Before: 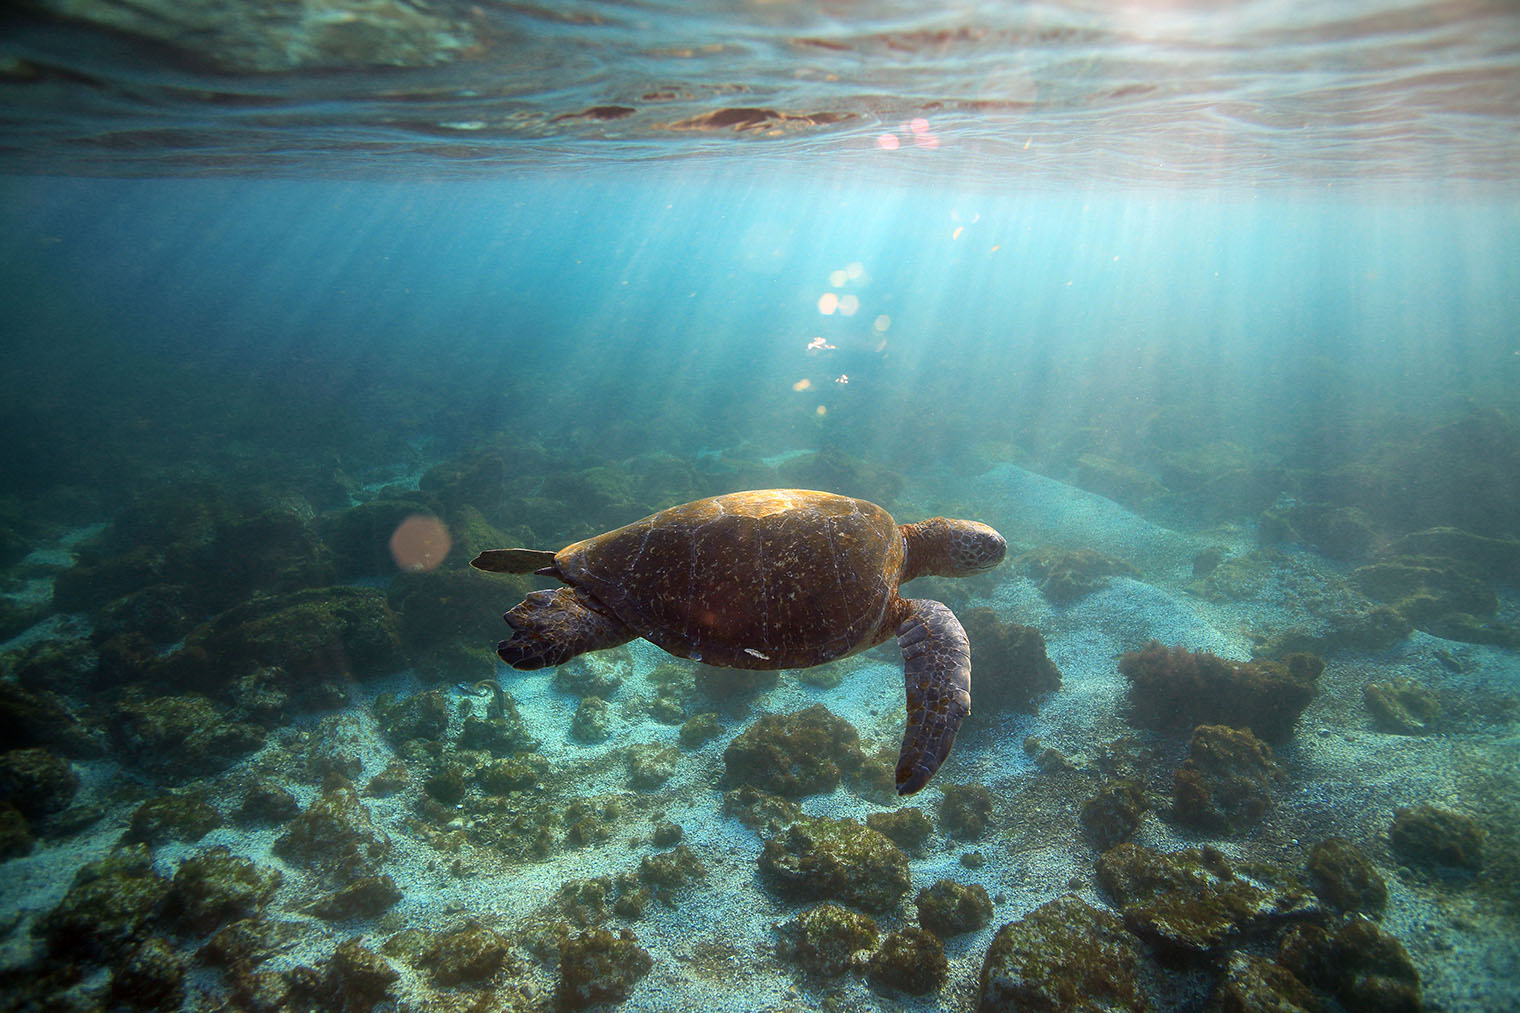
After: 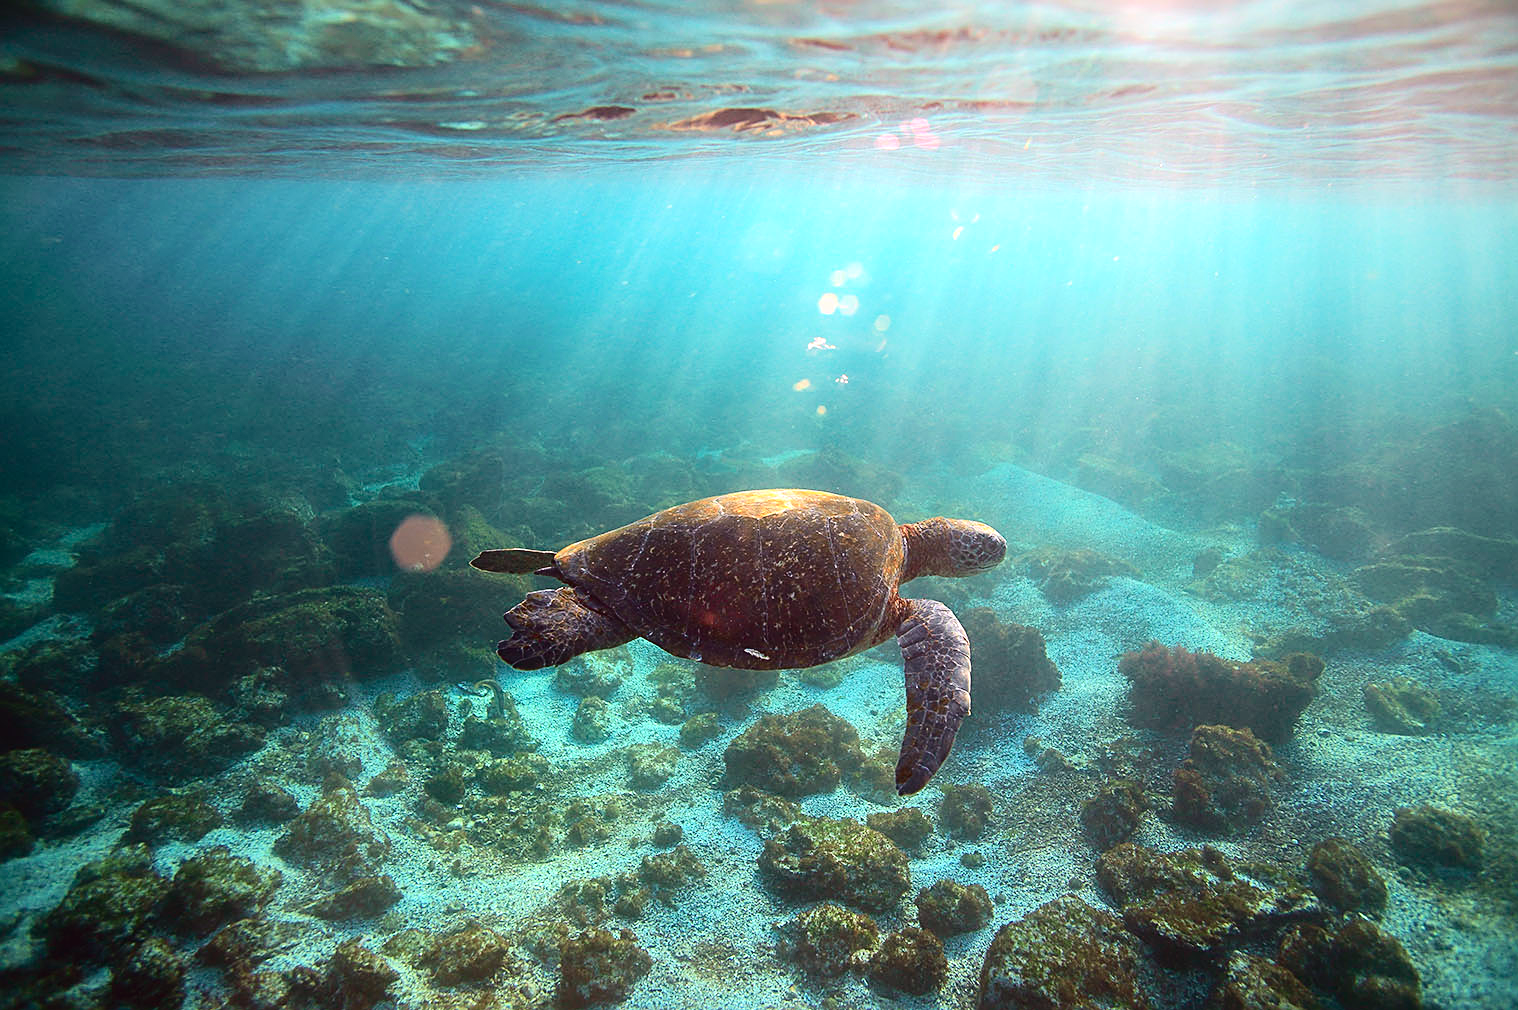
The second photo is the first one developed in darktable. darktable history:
exposure: black level correction 0, exposure 0.4 EV, compensate exposure bias true, compensate highlight preservation false
crop: top 0.05%, bottom 0.098%
tone curve: curves: ch0 [(0, 0.025) (0.15, 0.143) (0.452, 0.486) (0.751, 0.788) (1, 0.961)]; ch1 [(0, 0) (0.43, 0.408) (0.476, 0.469) (0.497, 0.507) (0.546, 0.571) (0.566, 0.607) (0.62, 0.657) (1, 1)]; ch2 [(0, 0) (0.386, 0.397) (0.505, 0.498) (0.547, 0.546) (0.579, 0.58) (1, 1)], color space Lab, independent channels, preserve colors none
sharpen: on, module defaults
